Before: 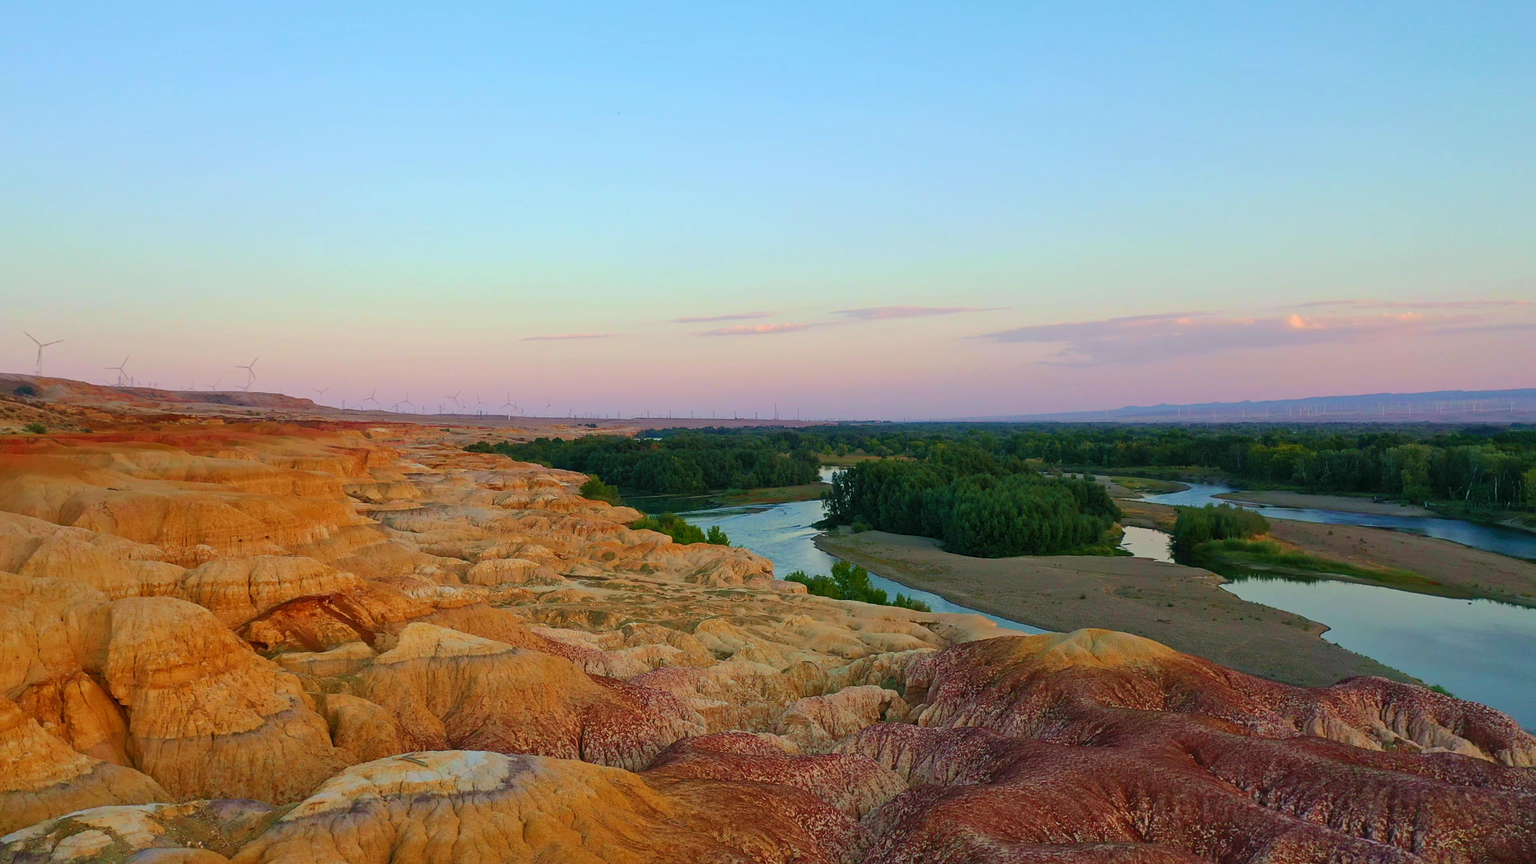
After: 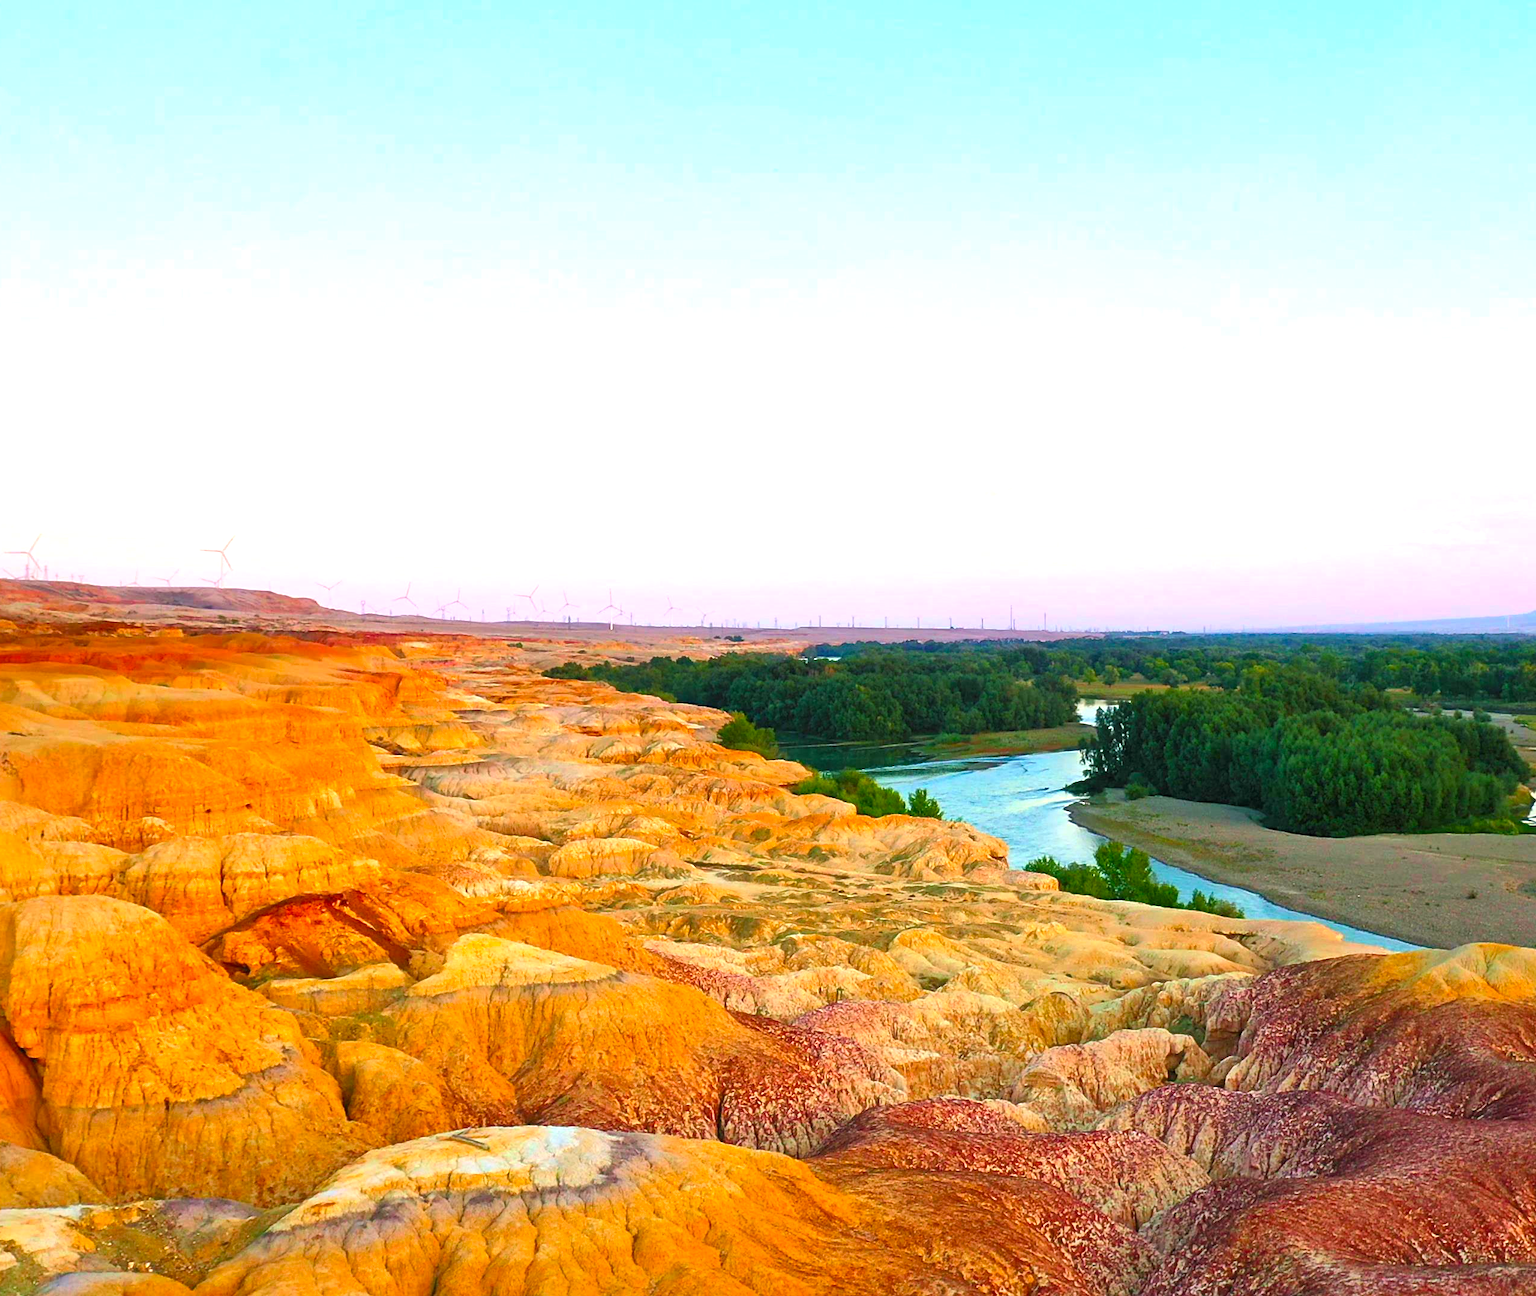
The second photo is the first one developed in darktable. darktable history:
crop and rotate: left 6.617%, right 26.717%
exposure: black level correction 0, exposure 1.1 EV, compensate exposure bias true, compensate highlight preservation false
color balance: lift [1, 1.001, 0.999, 1.001], gamma [1, 1.004, 1.007, 0.993], gain [1, 0.991, 0.987, 1.013], contrast 7.5%, contrast fulcrum 10%, output saturation 115%
